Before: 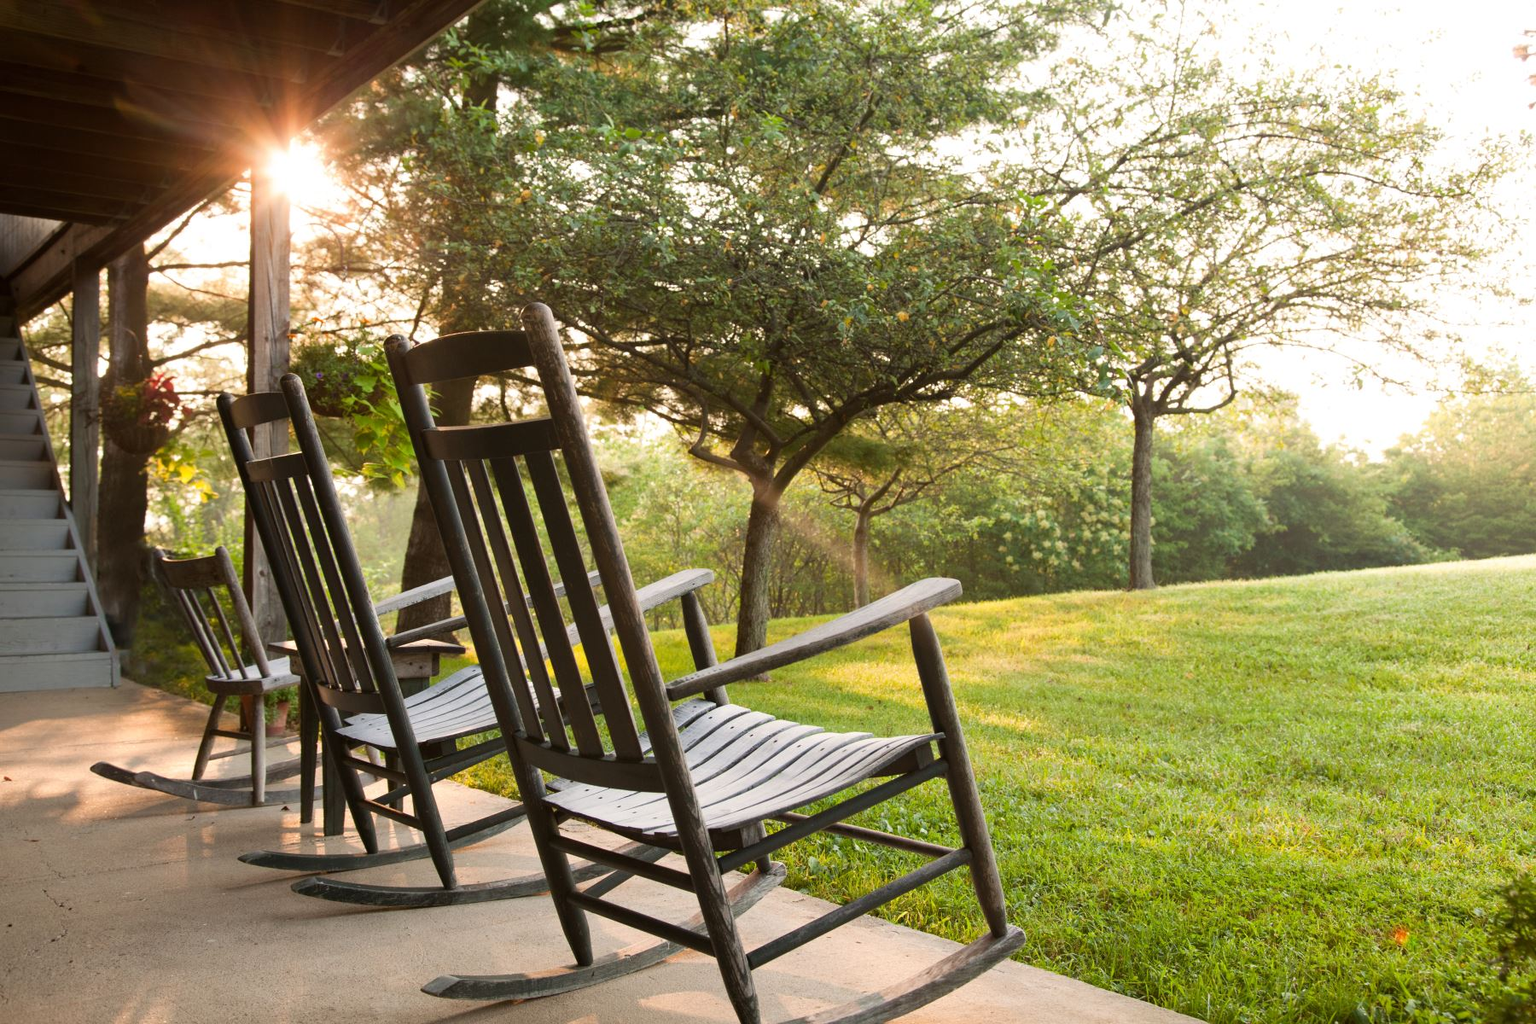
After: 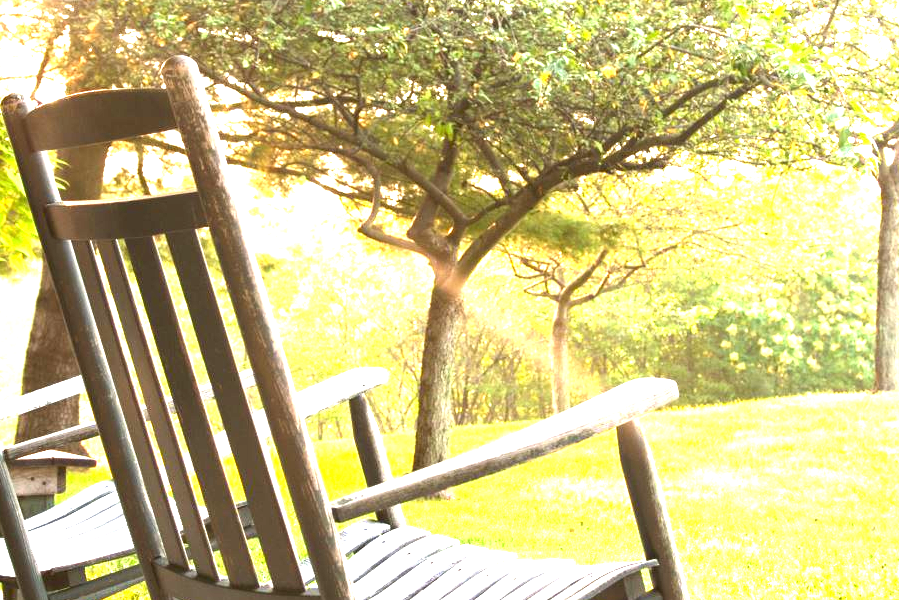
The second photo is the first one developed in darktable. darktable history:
exposure: black level correction 0, exposure 2.327 EV, compensate exposure bias true, compensate highlight preservation false
crop: left 25%, top 25%, right 25%, bottom 25%
